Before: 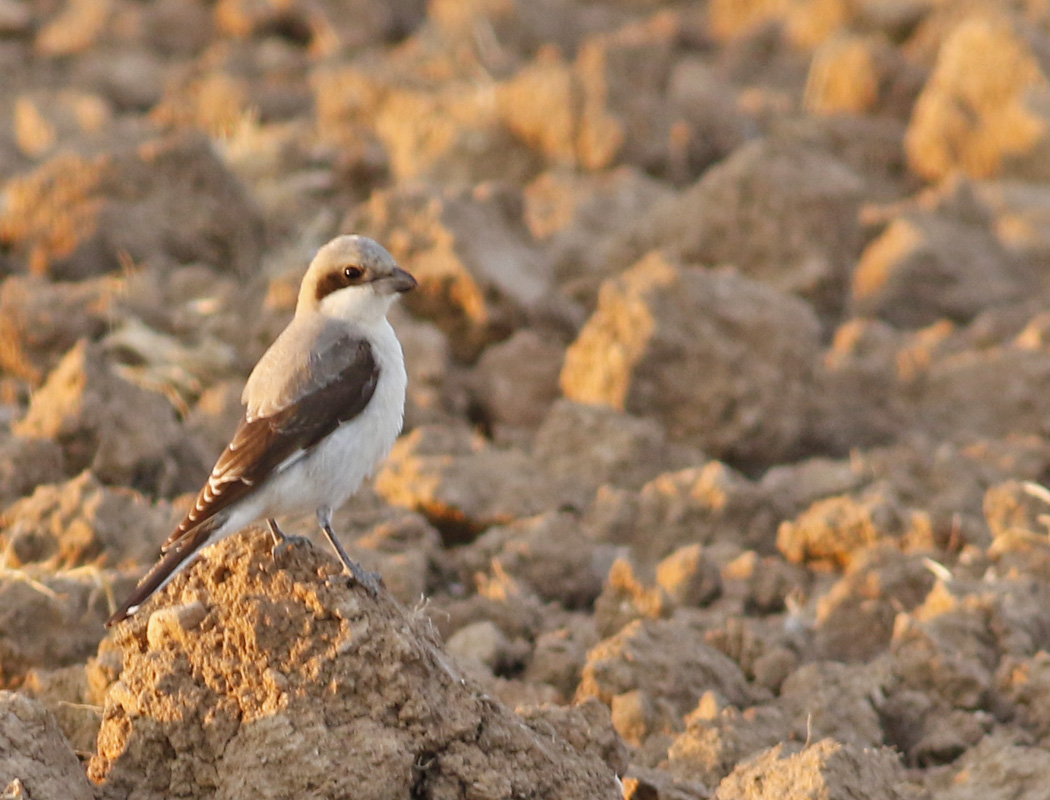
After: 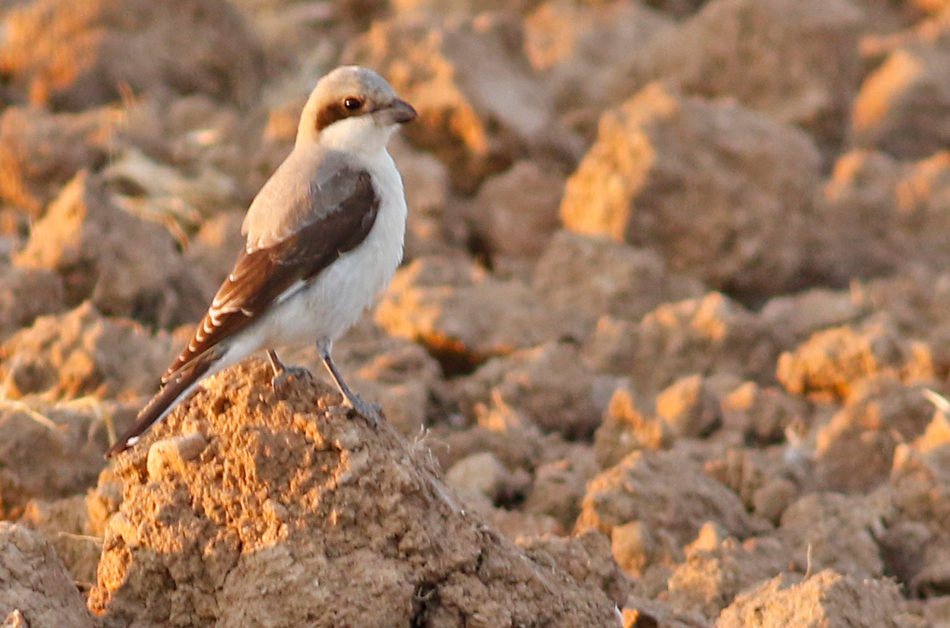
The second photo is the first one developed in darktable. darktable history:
crop: top 21.203%, right 9.441%, bottom 0.293%
shadows and highlights: shadows -86.57, highlights -36.7, soften with gaussian
